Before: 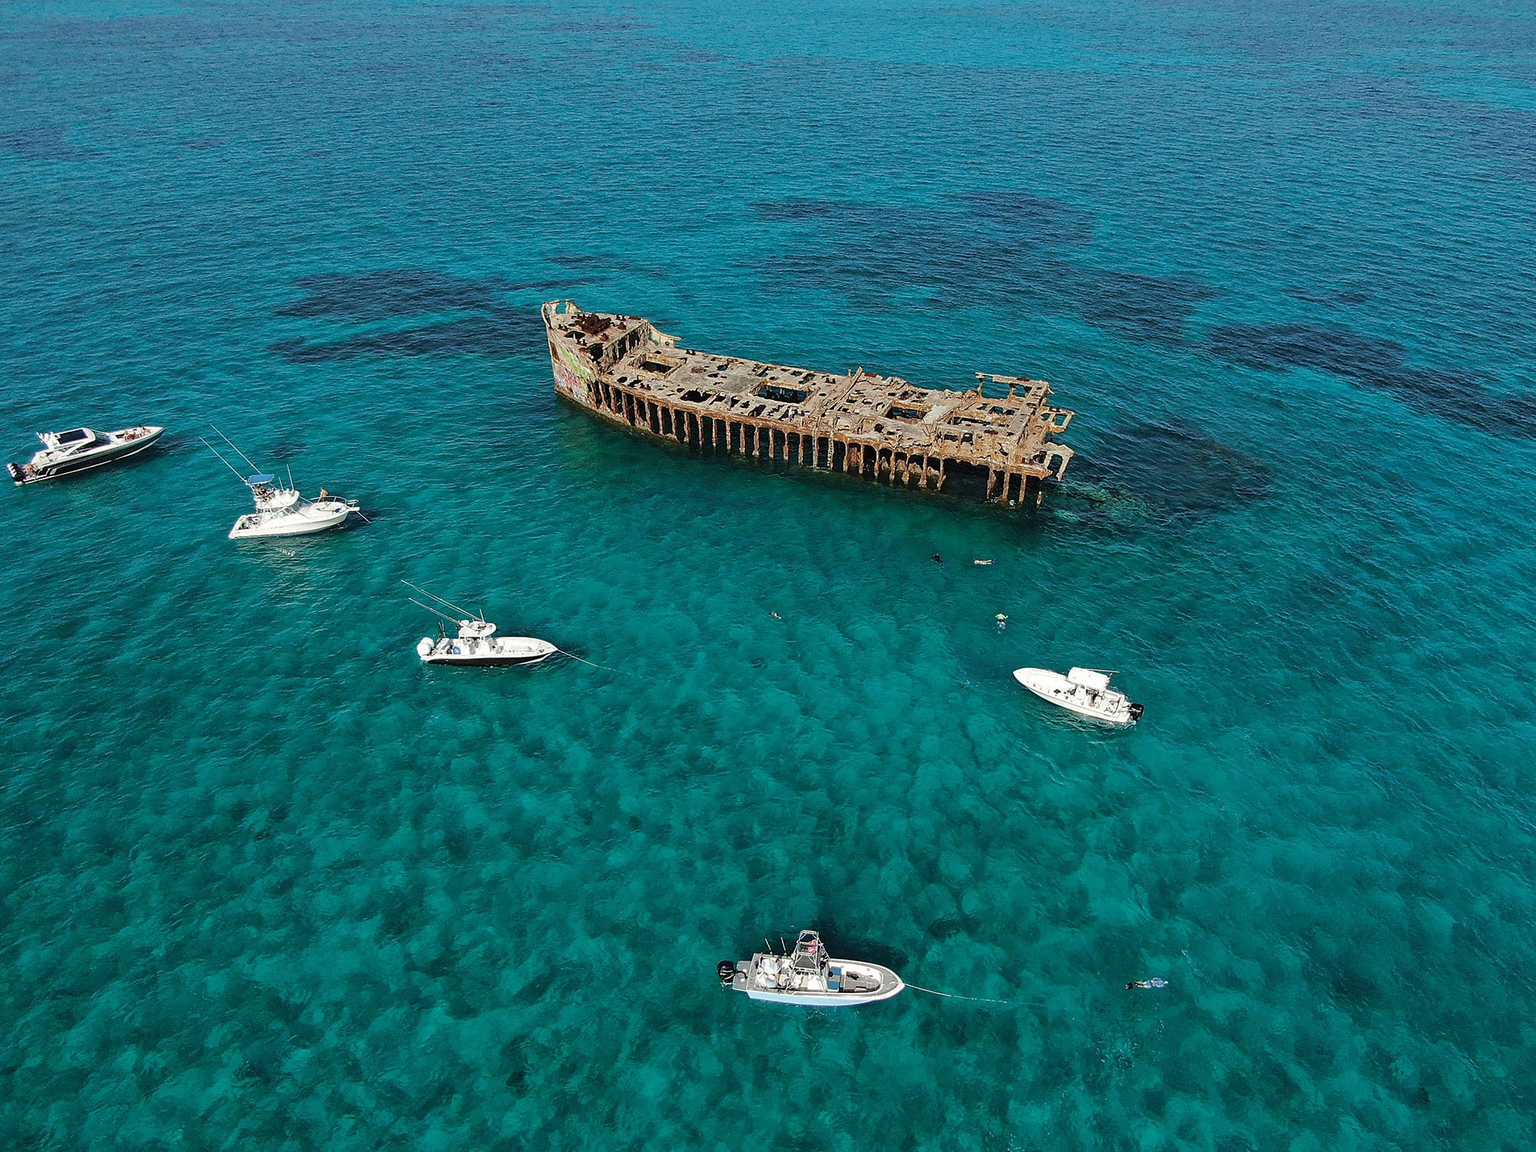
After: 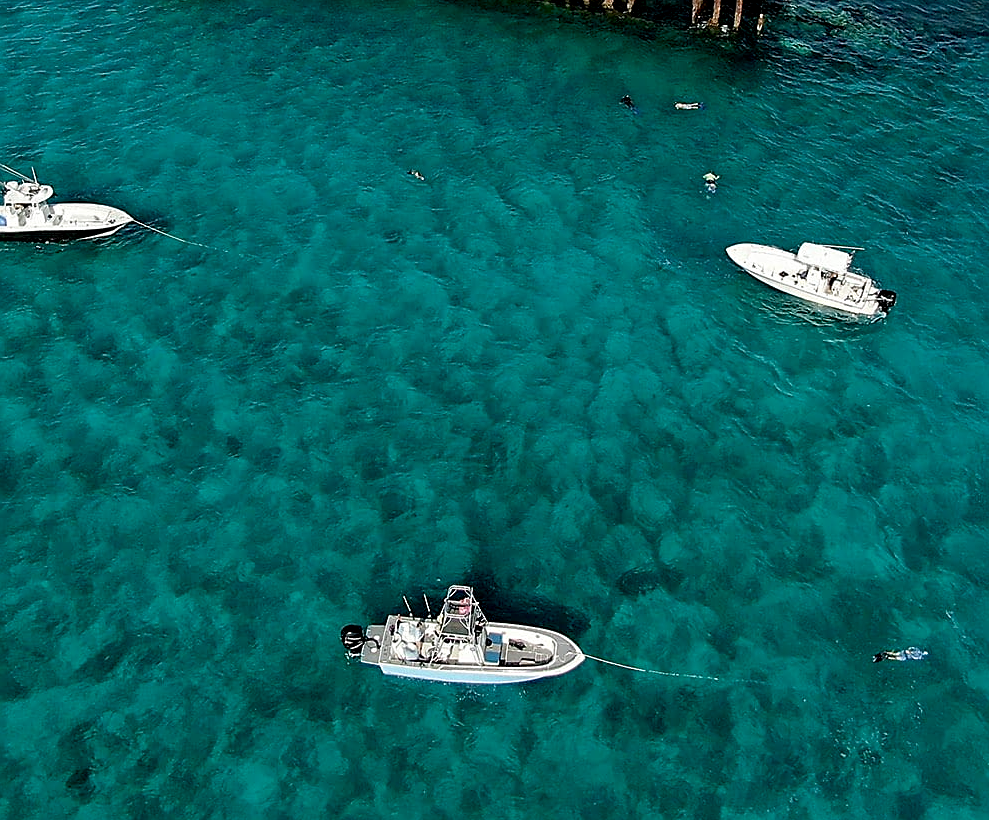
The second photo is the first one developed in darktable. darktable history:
crop: left 29.672%, top 41.786%, right 20.851%, bottom 3.487%
exposure: black level correction 0.011, compensate highlight preservation false
sharpen: radius 1.967
